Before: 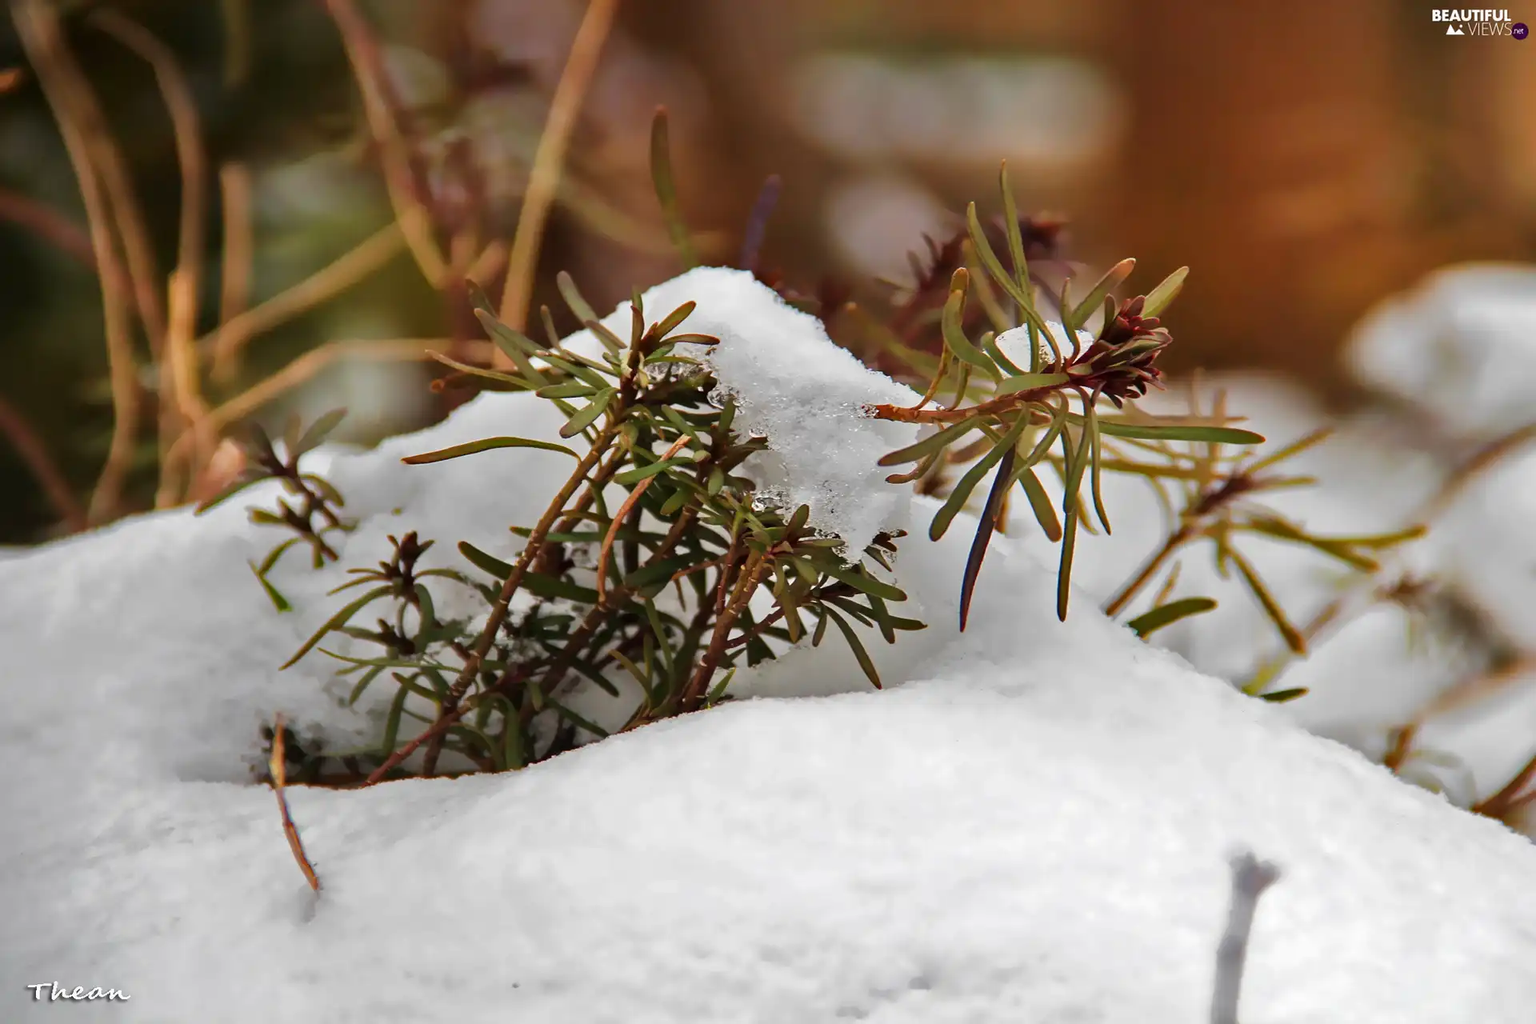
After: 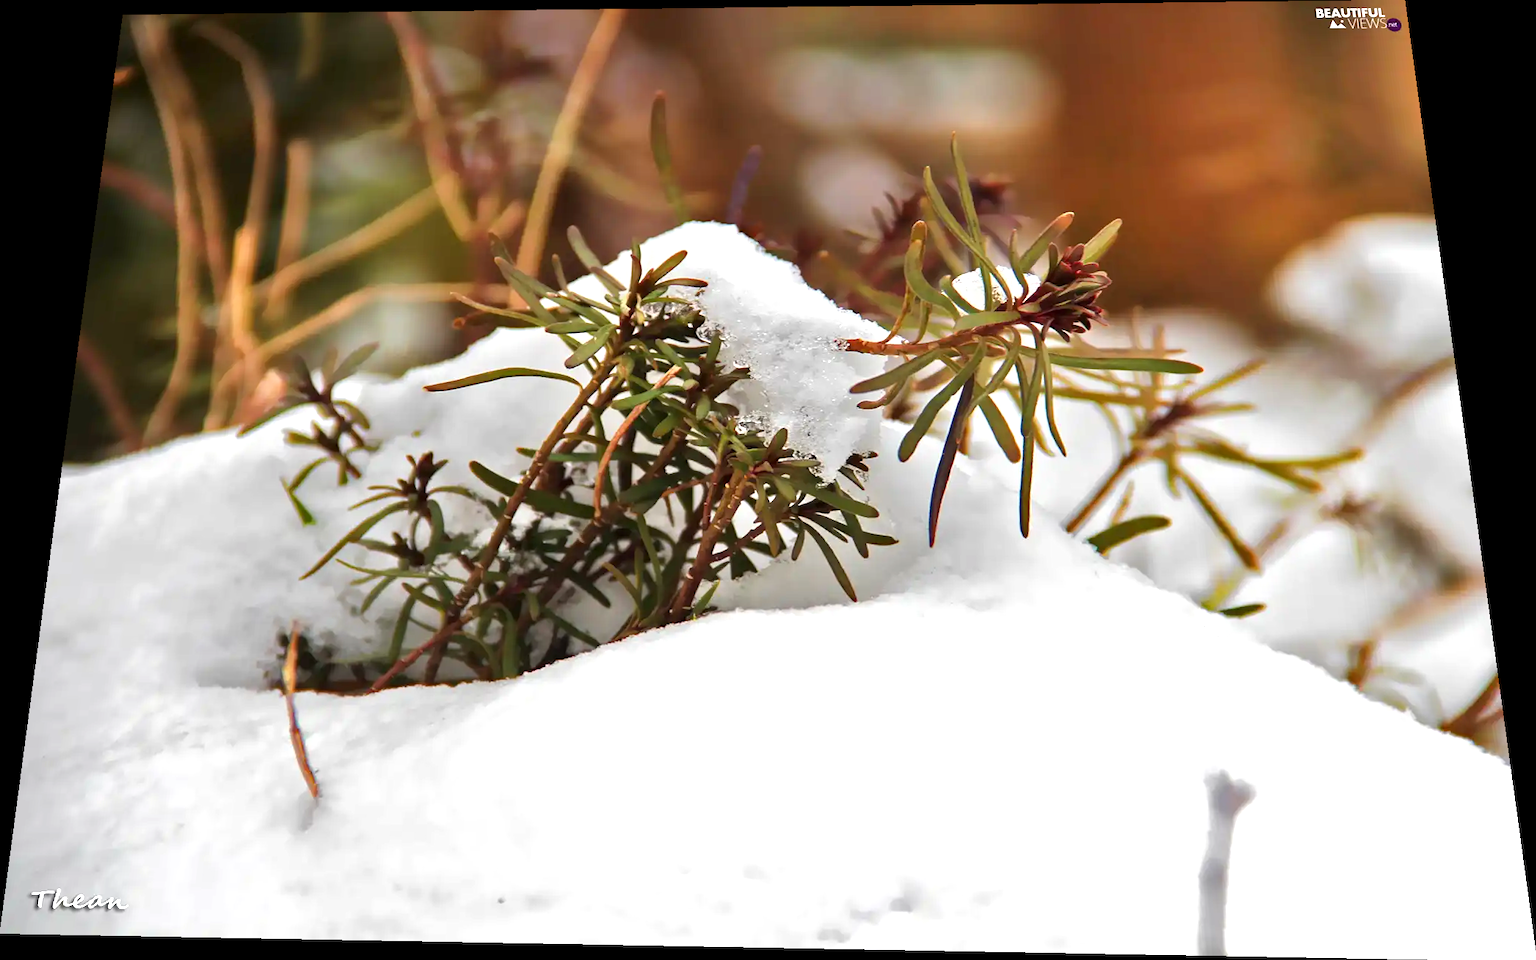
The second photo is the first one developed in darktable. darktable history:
rotate and perspective: rotation 0.128°, lens shift (vertical) -0.181, lens shift (horizontal) -0.044, shear 0.001, automatic cropping off
exposure: exposure 0.669 EV, compensate highlight preservation false
